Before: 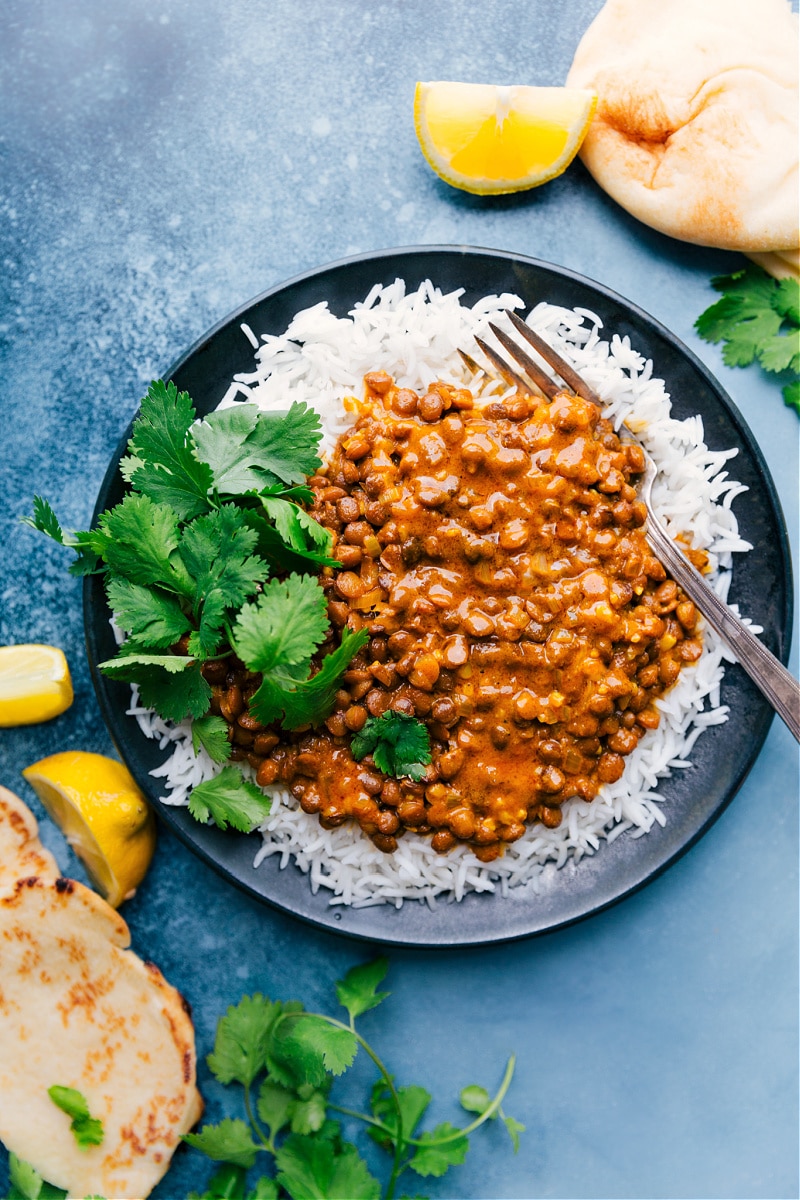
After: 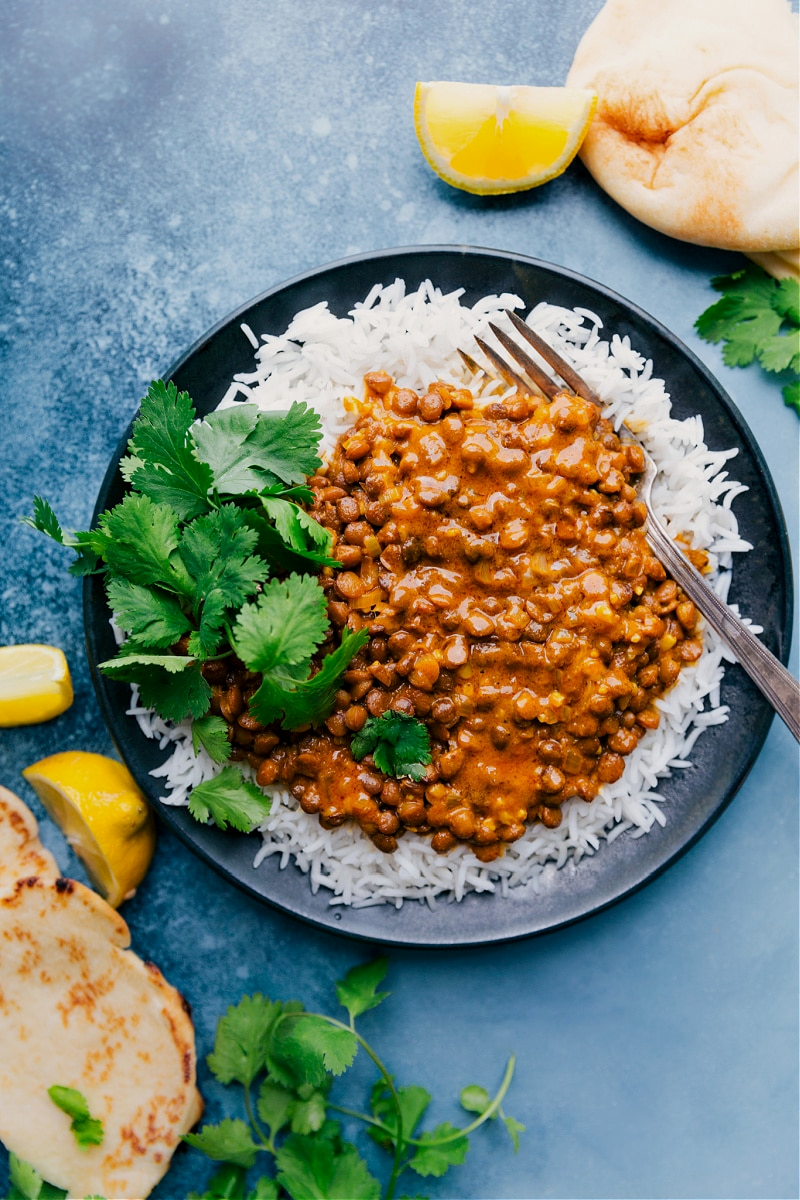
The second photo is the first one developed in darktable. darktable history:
exposure: black level correction 0.001, exposure -0.2 EV, compensate highlight preservation false
